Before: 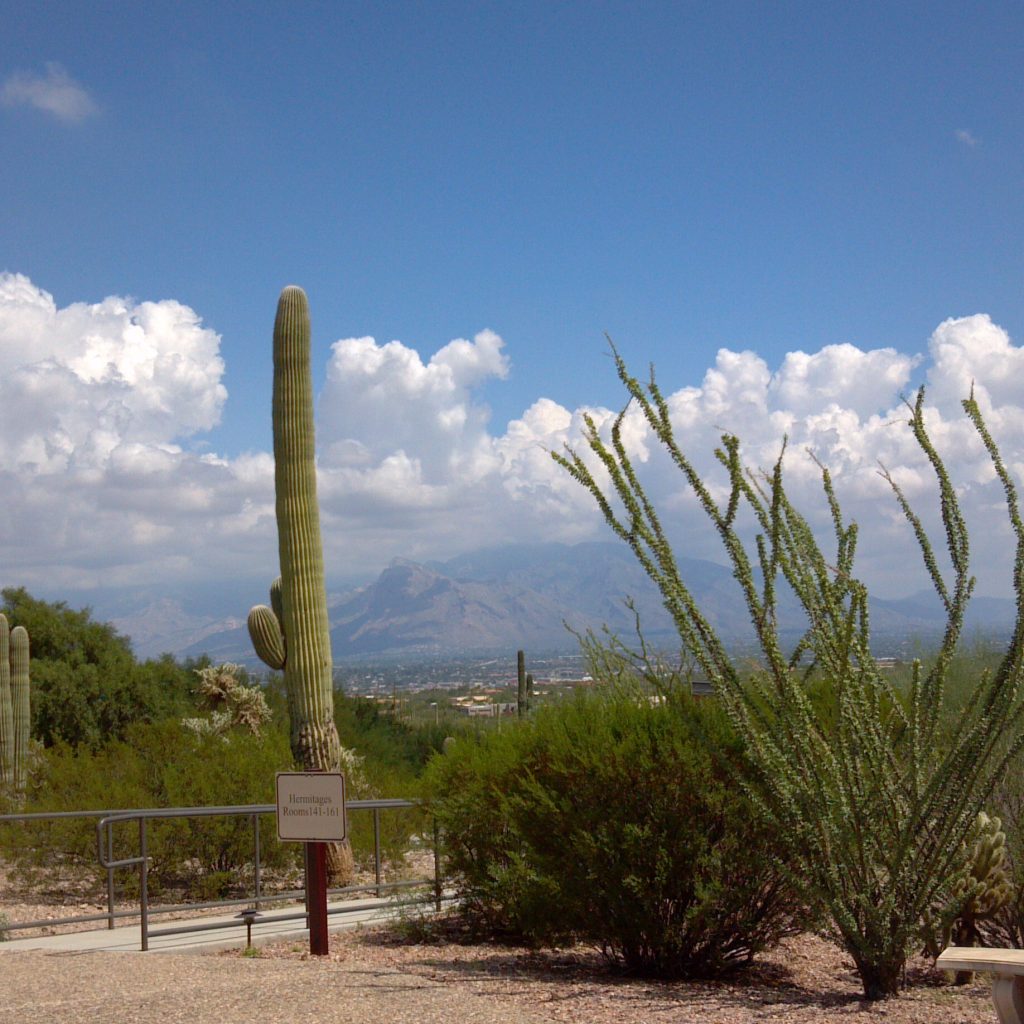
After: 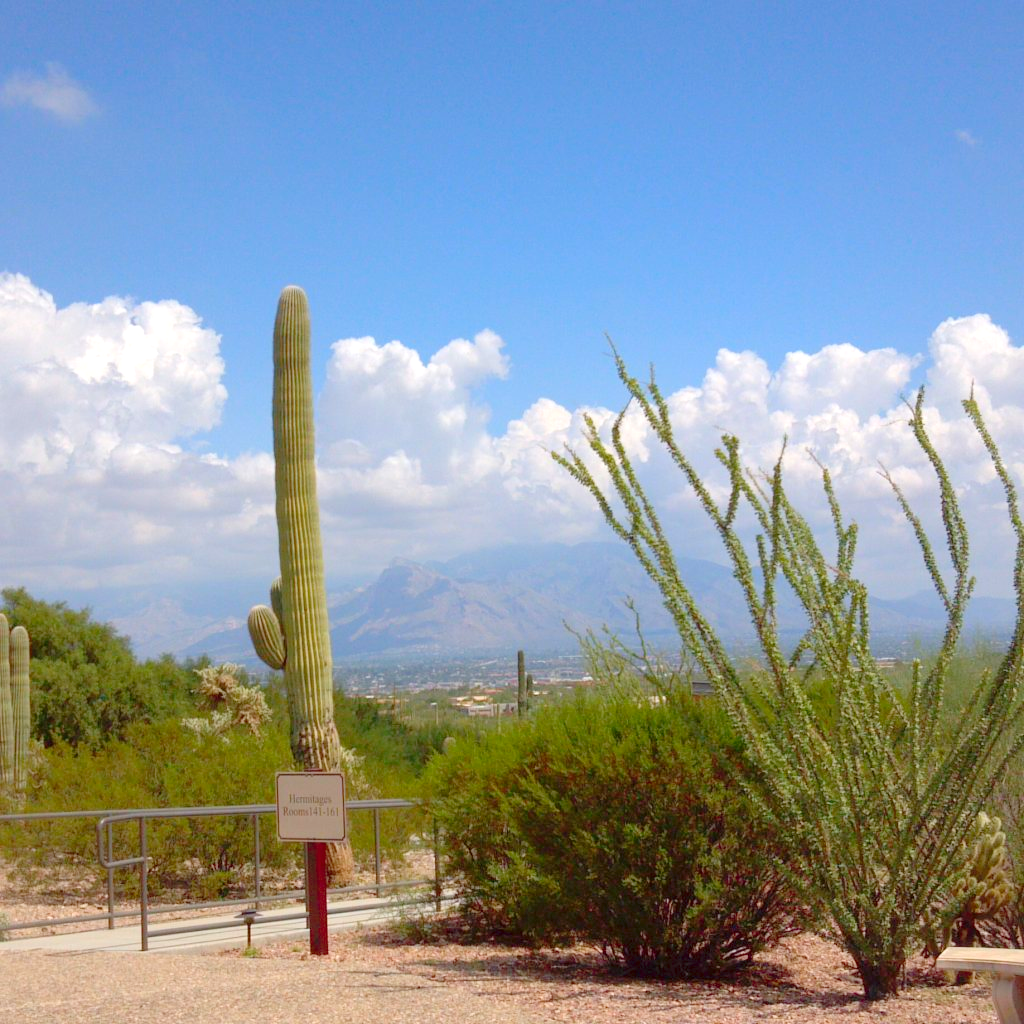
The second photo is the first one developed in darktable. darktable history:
levels: white 99.94%, levels [0, 0.397, 0.955]
